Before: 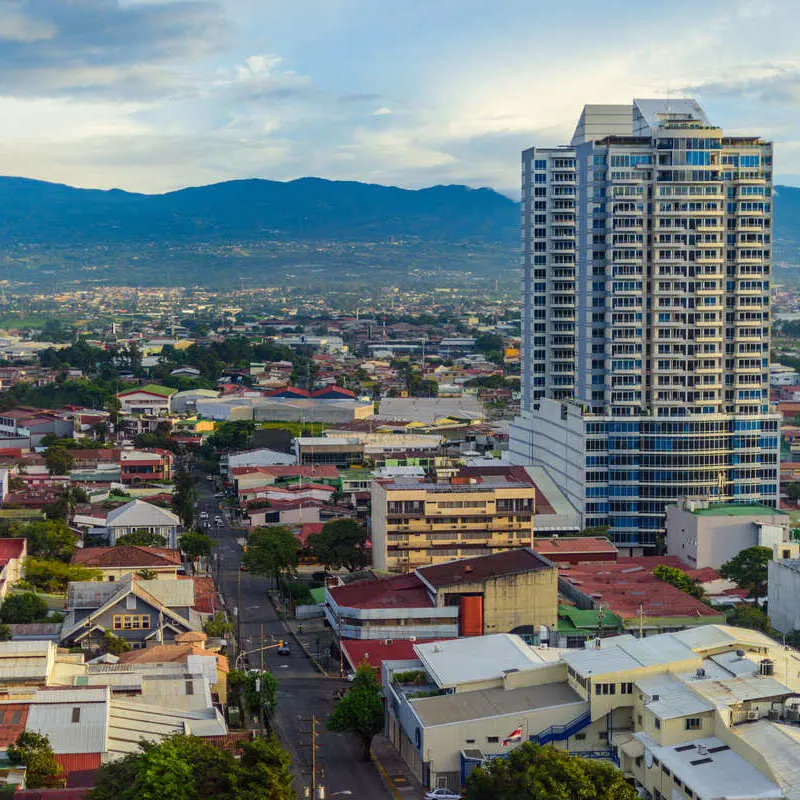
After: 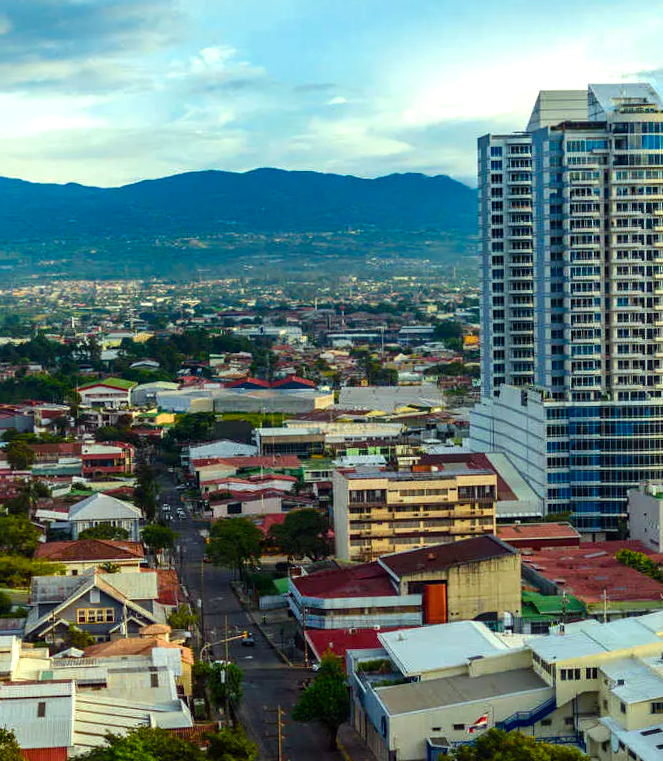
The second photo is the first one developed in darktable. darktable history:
color correction: highlights a* -10.04, highlights b* -10.37
crop and rotate: angle 1°, left 4.281%, top 0.642%, right 11.383%, bottom 2.486%
color balance rgb: shadows lift › luminance -20%, power › hue 72.24°, highlights gain › luminance 15%, global offset › hue 171.6°, perceptual saturation grading › global saturation 14.09%, perceptual saturation grading › highlights -25%, perceptual saturation grading › shadows 25%, global vibrance 25%, contrast 10%
white balance: red 1.029, blue 0.92
